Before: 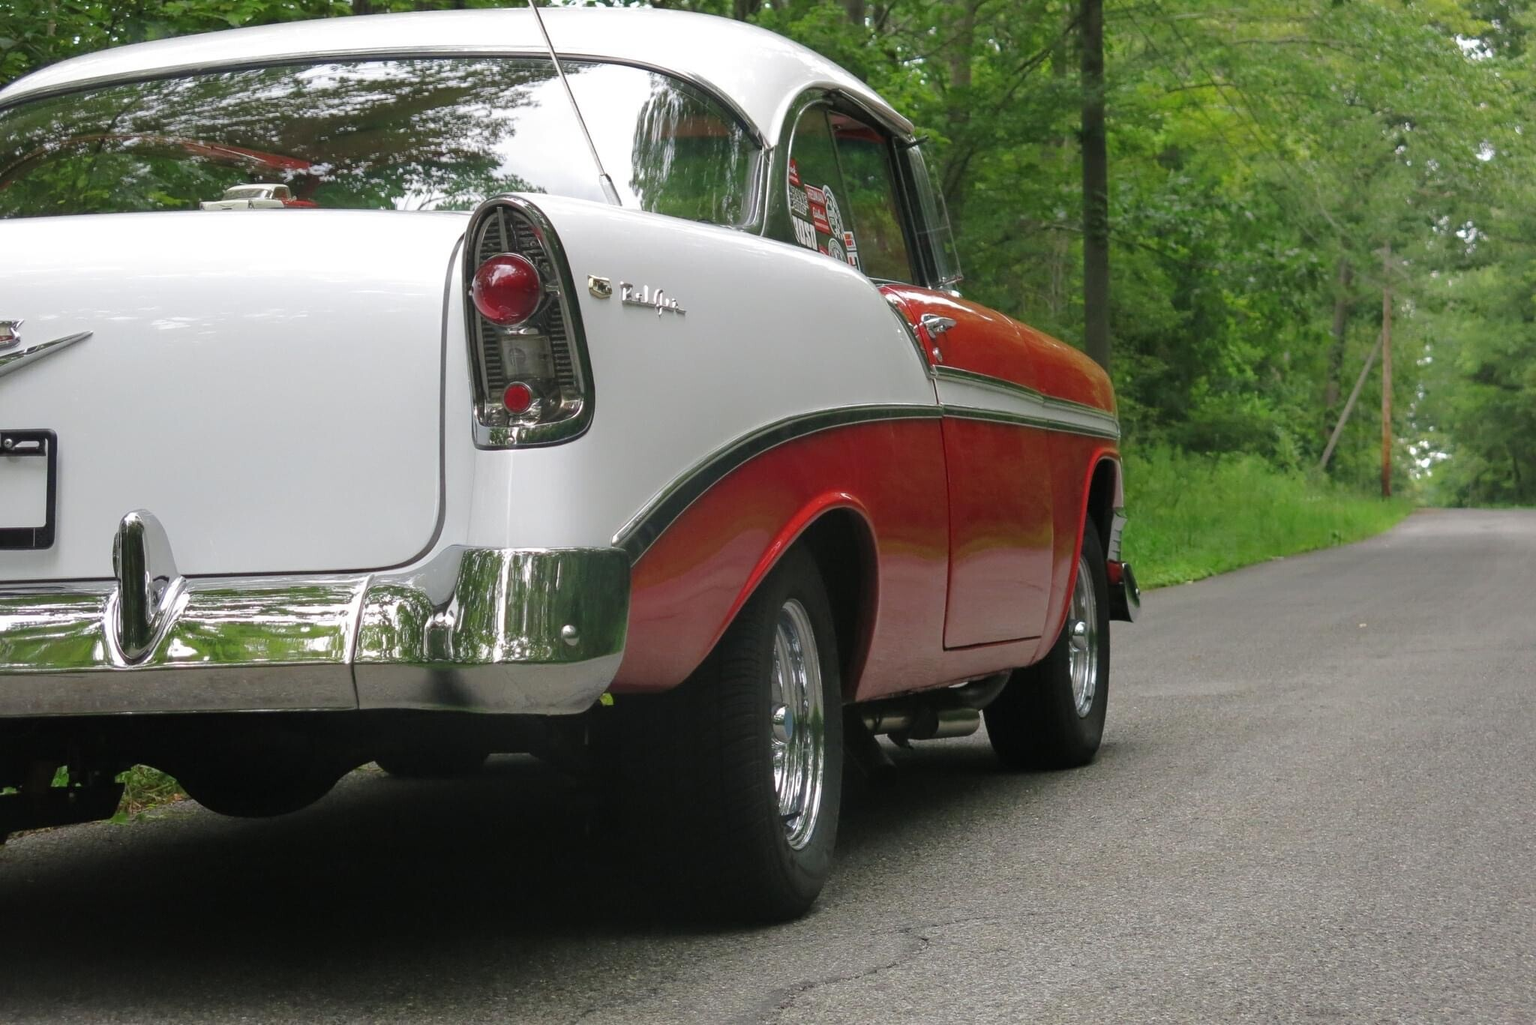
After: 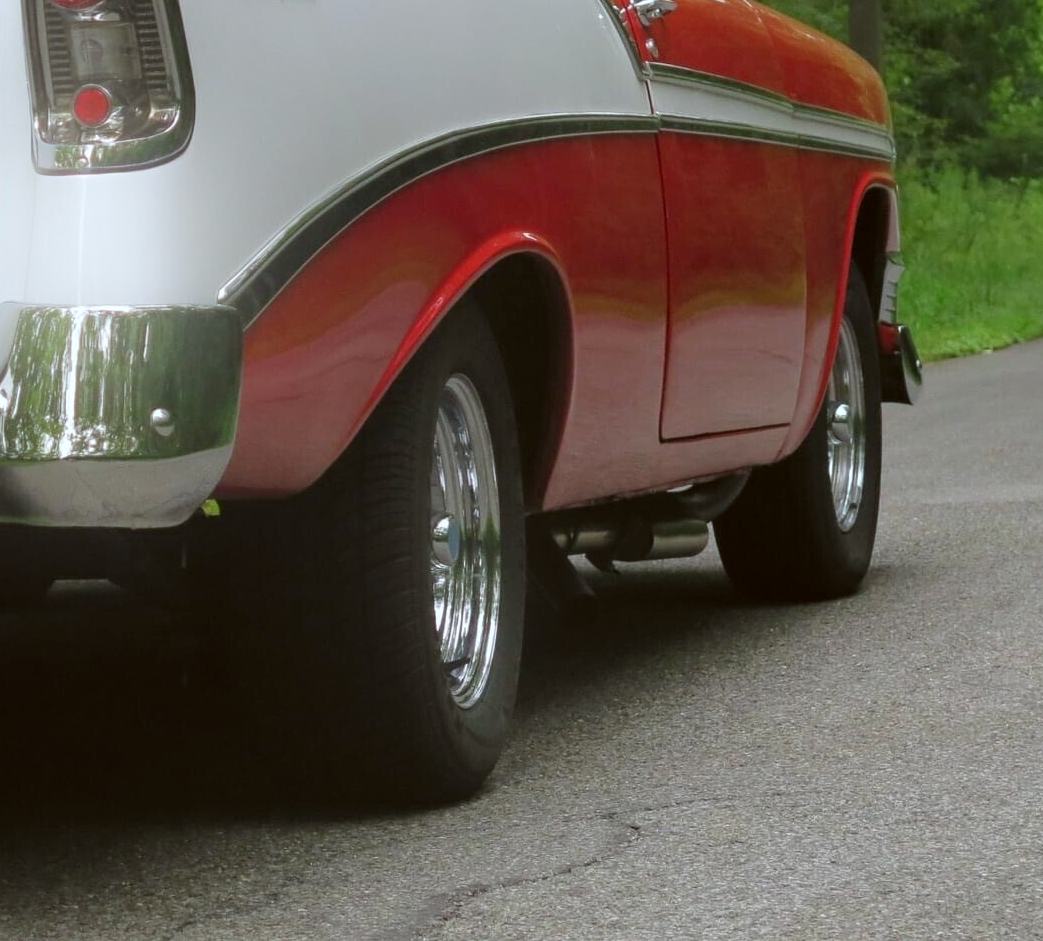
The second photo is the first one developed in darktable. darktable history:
crop and rotate: left 29.237%, top 31.152%, right 19.807%
color correction: highlights a* -3.28, highlights b* -6.24, shadows a* 3.1, shadows b* 5.19
bloom: on, module defaults
